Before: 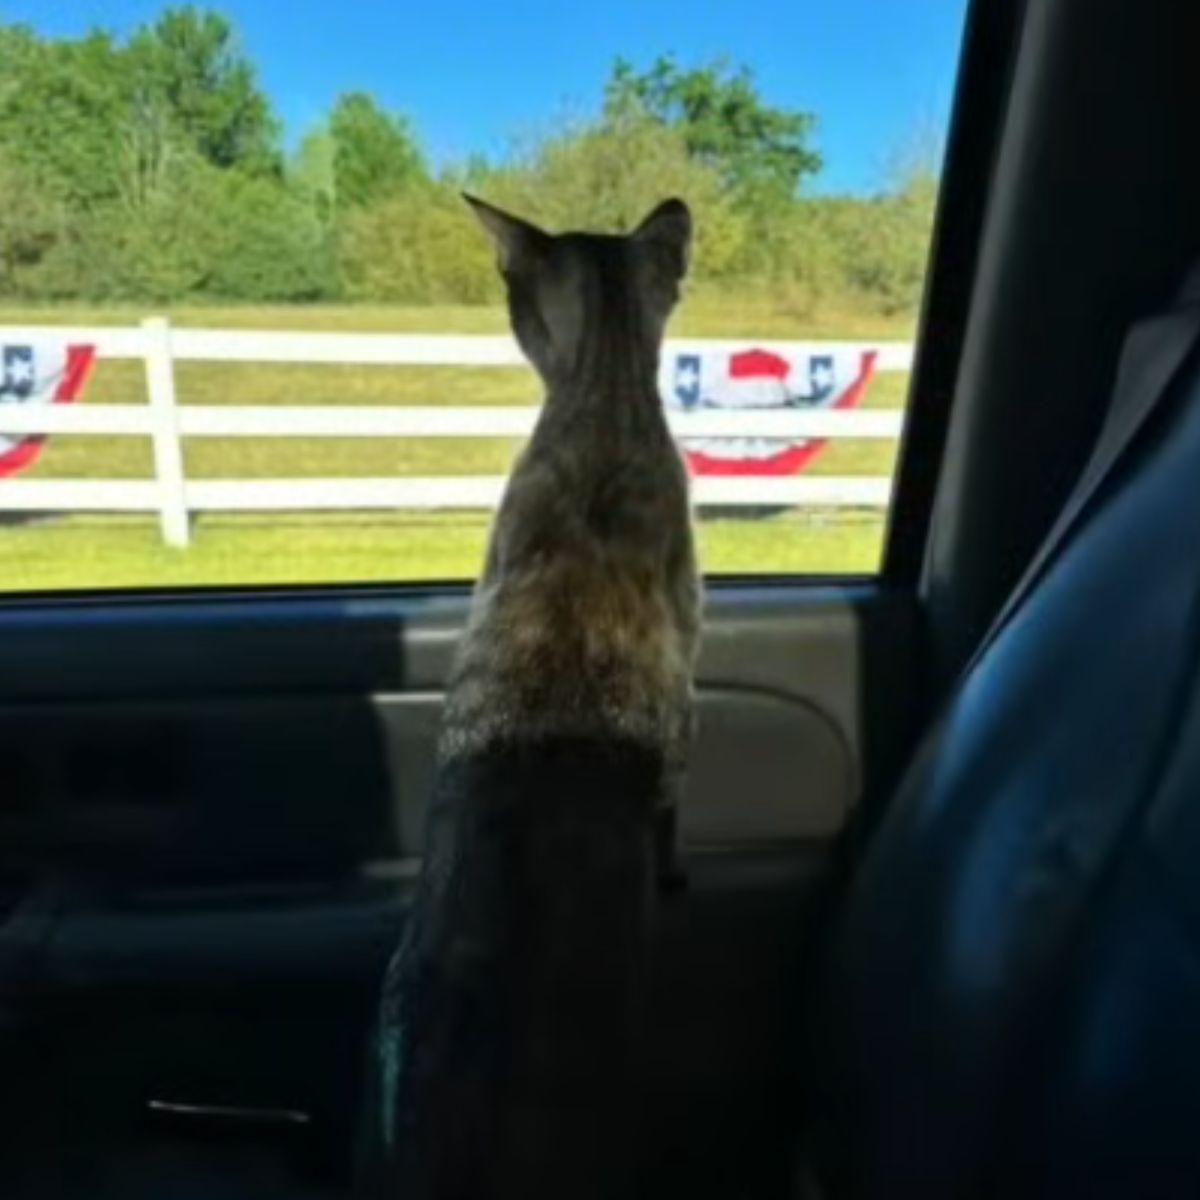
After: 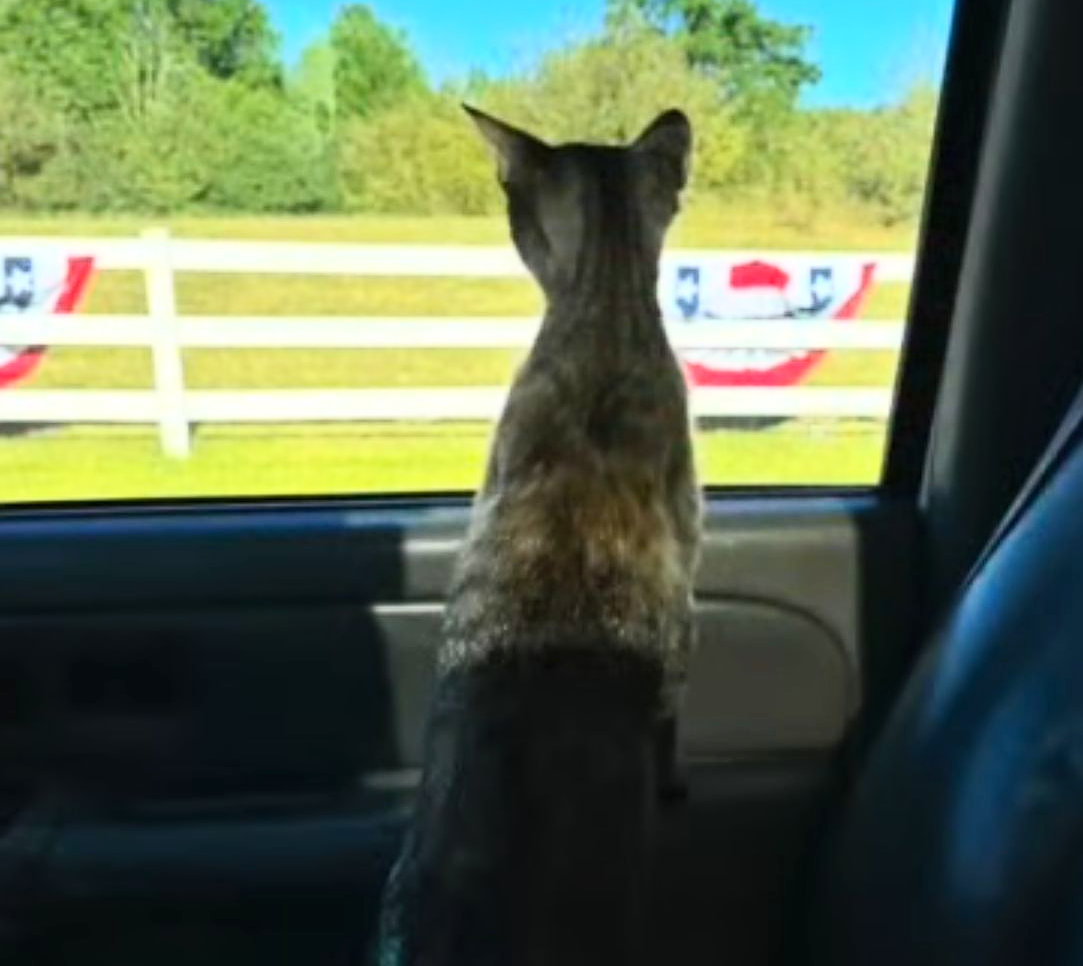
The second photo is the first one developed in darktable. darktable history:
contrast brightness saturation: contrast 0.199, brightness 0.168, saturation 0.221
tone curve: curves: ch0 [(0, 0) (0.003, 0.003) (0.011, 0.012) (0.025, 0.026) (0.044, 0.046) (0.069, 0.072) (0.1, 0.104) (0.136, 0.141) (0.177, 0.185) (0.224, 0.234) (0.277, 0.289) (0.335, 0.349) (0.399, 0.415) (0.468, 0.488) (0.543, 0.566) (0.623, 0.649) (0.709, 0.739) (0.801, 0.834) (0.898, 0.923) (1, 1)], color space Lab, independent channels, preserve colors none
sharpen: on, module defaults
crop: top 7.47%, right 9.715%, bottom 11.996%
